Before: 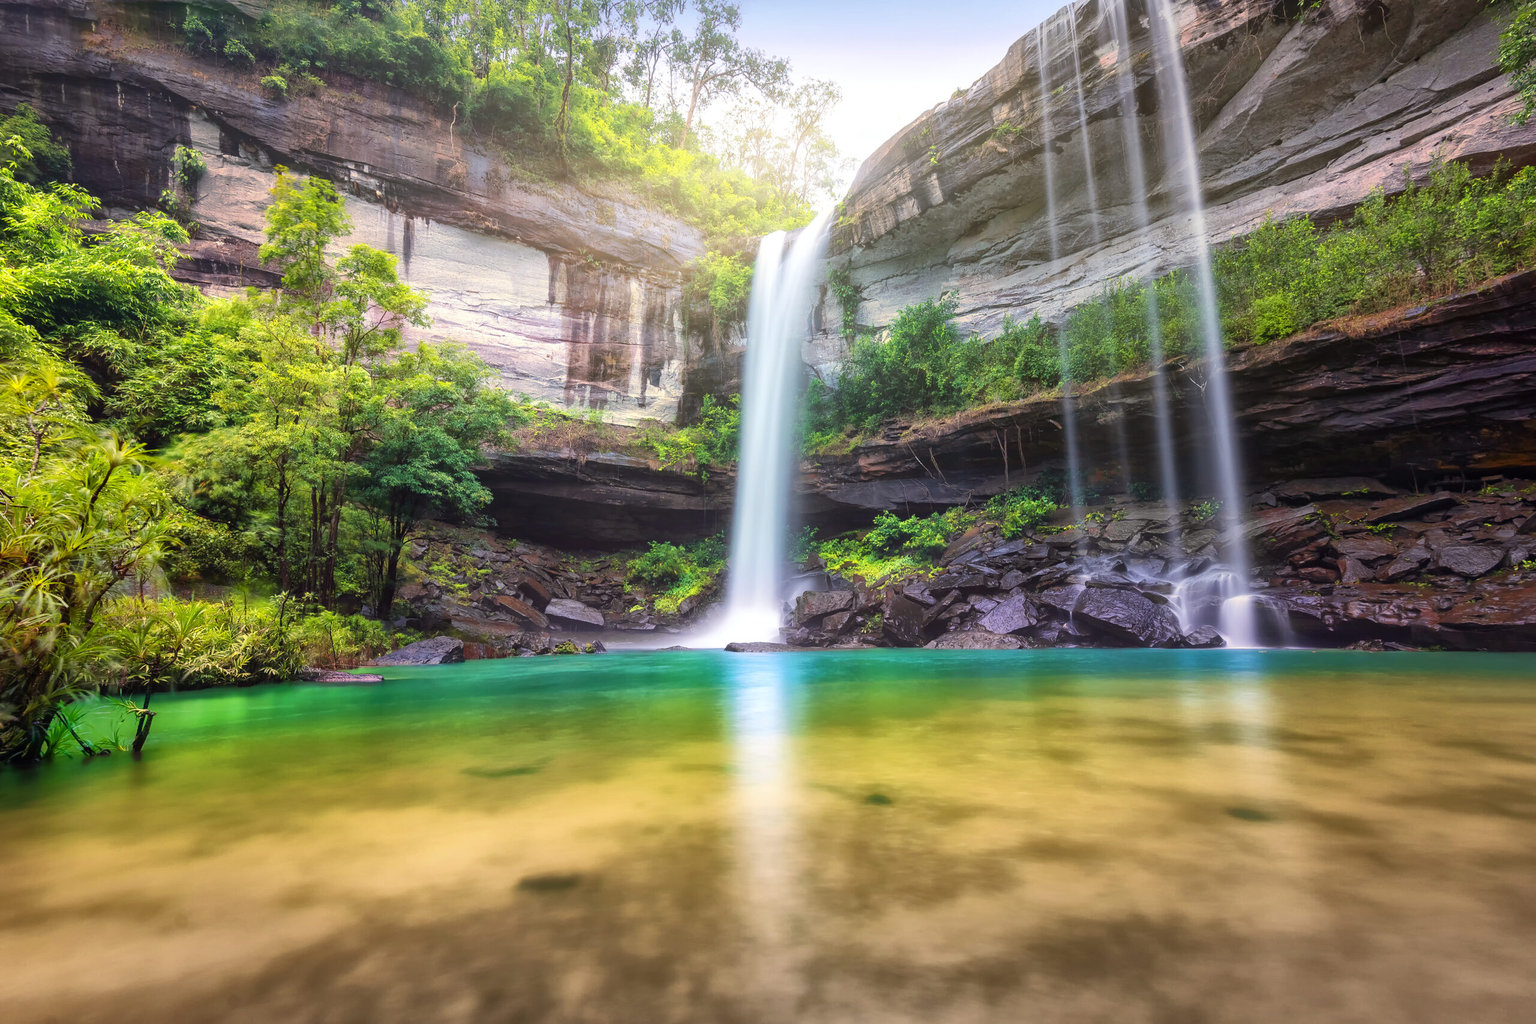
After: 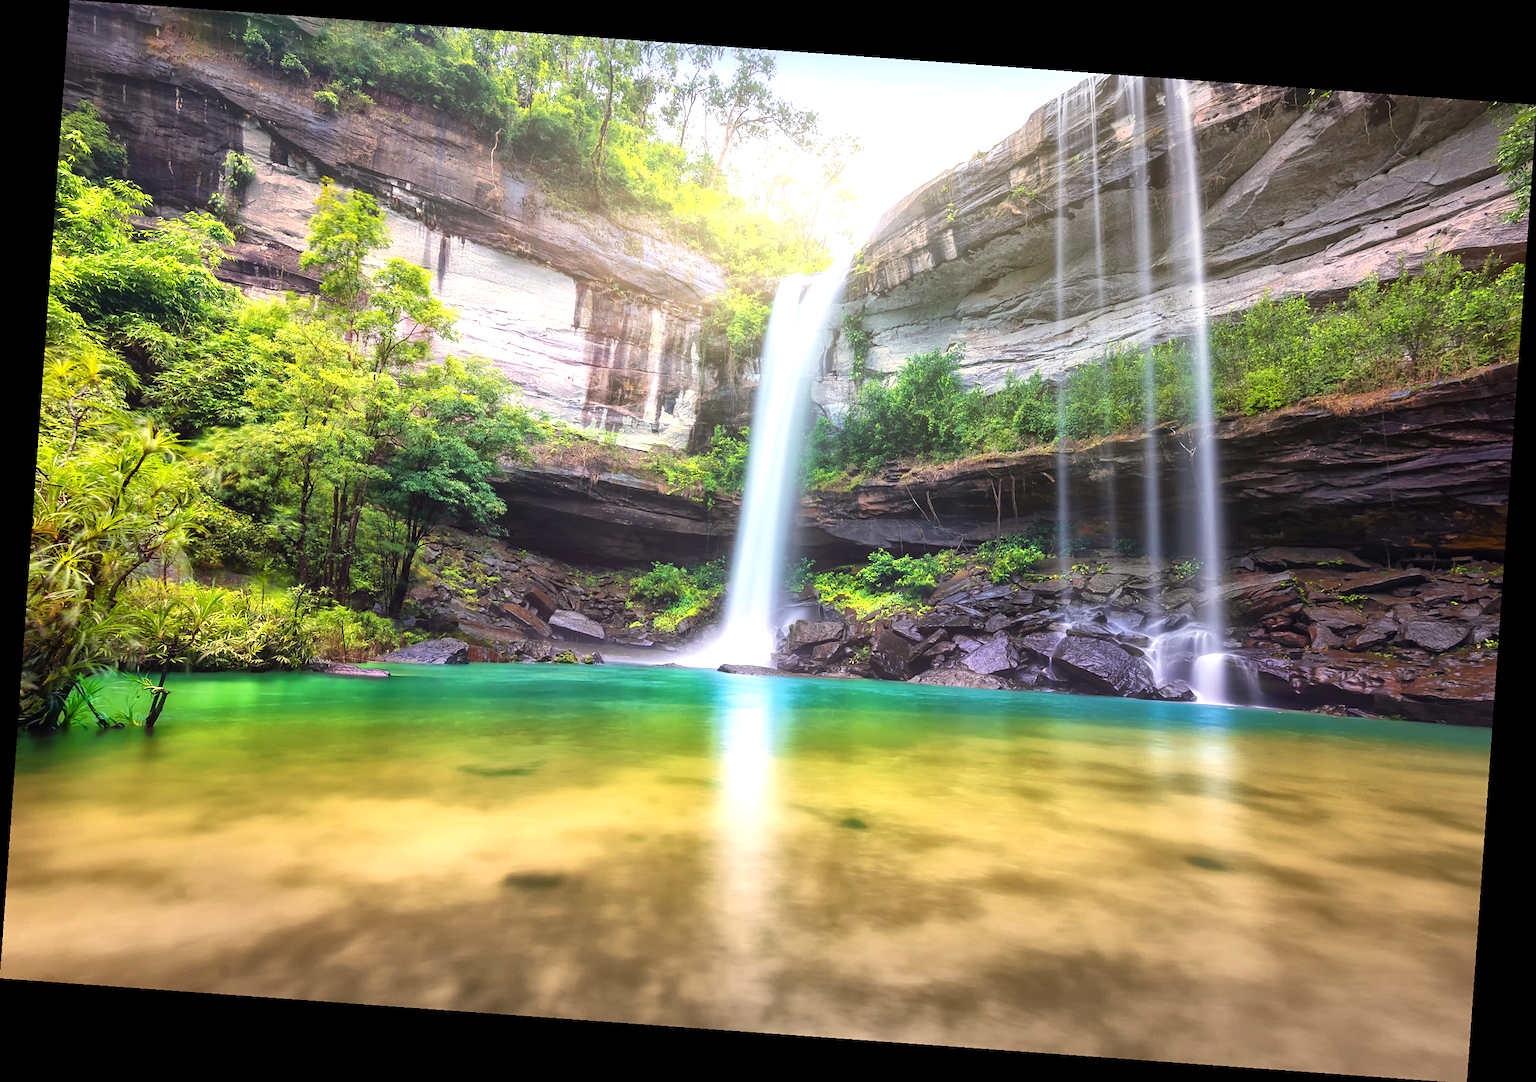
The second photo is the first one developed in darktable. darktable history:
rotate and perspective: rotation 4.1°, automatic cropping off
sharpen: amount 0.2
exposure: exposure 0.485 EV, compensate highlight preservation false
